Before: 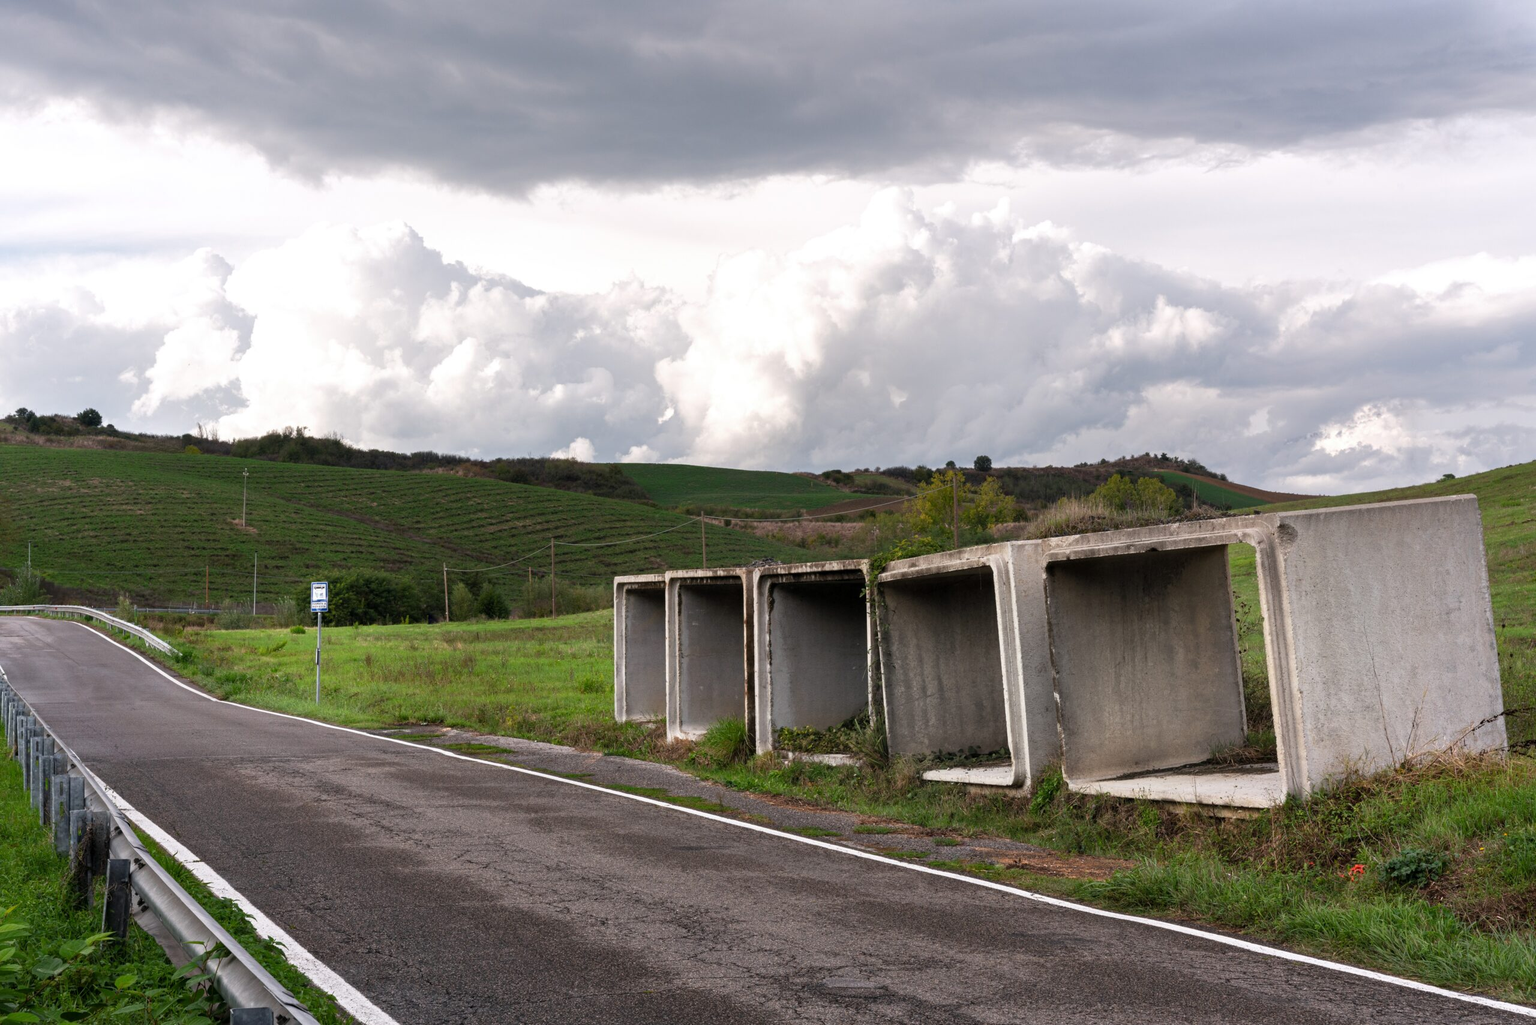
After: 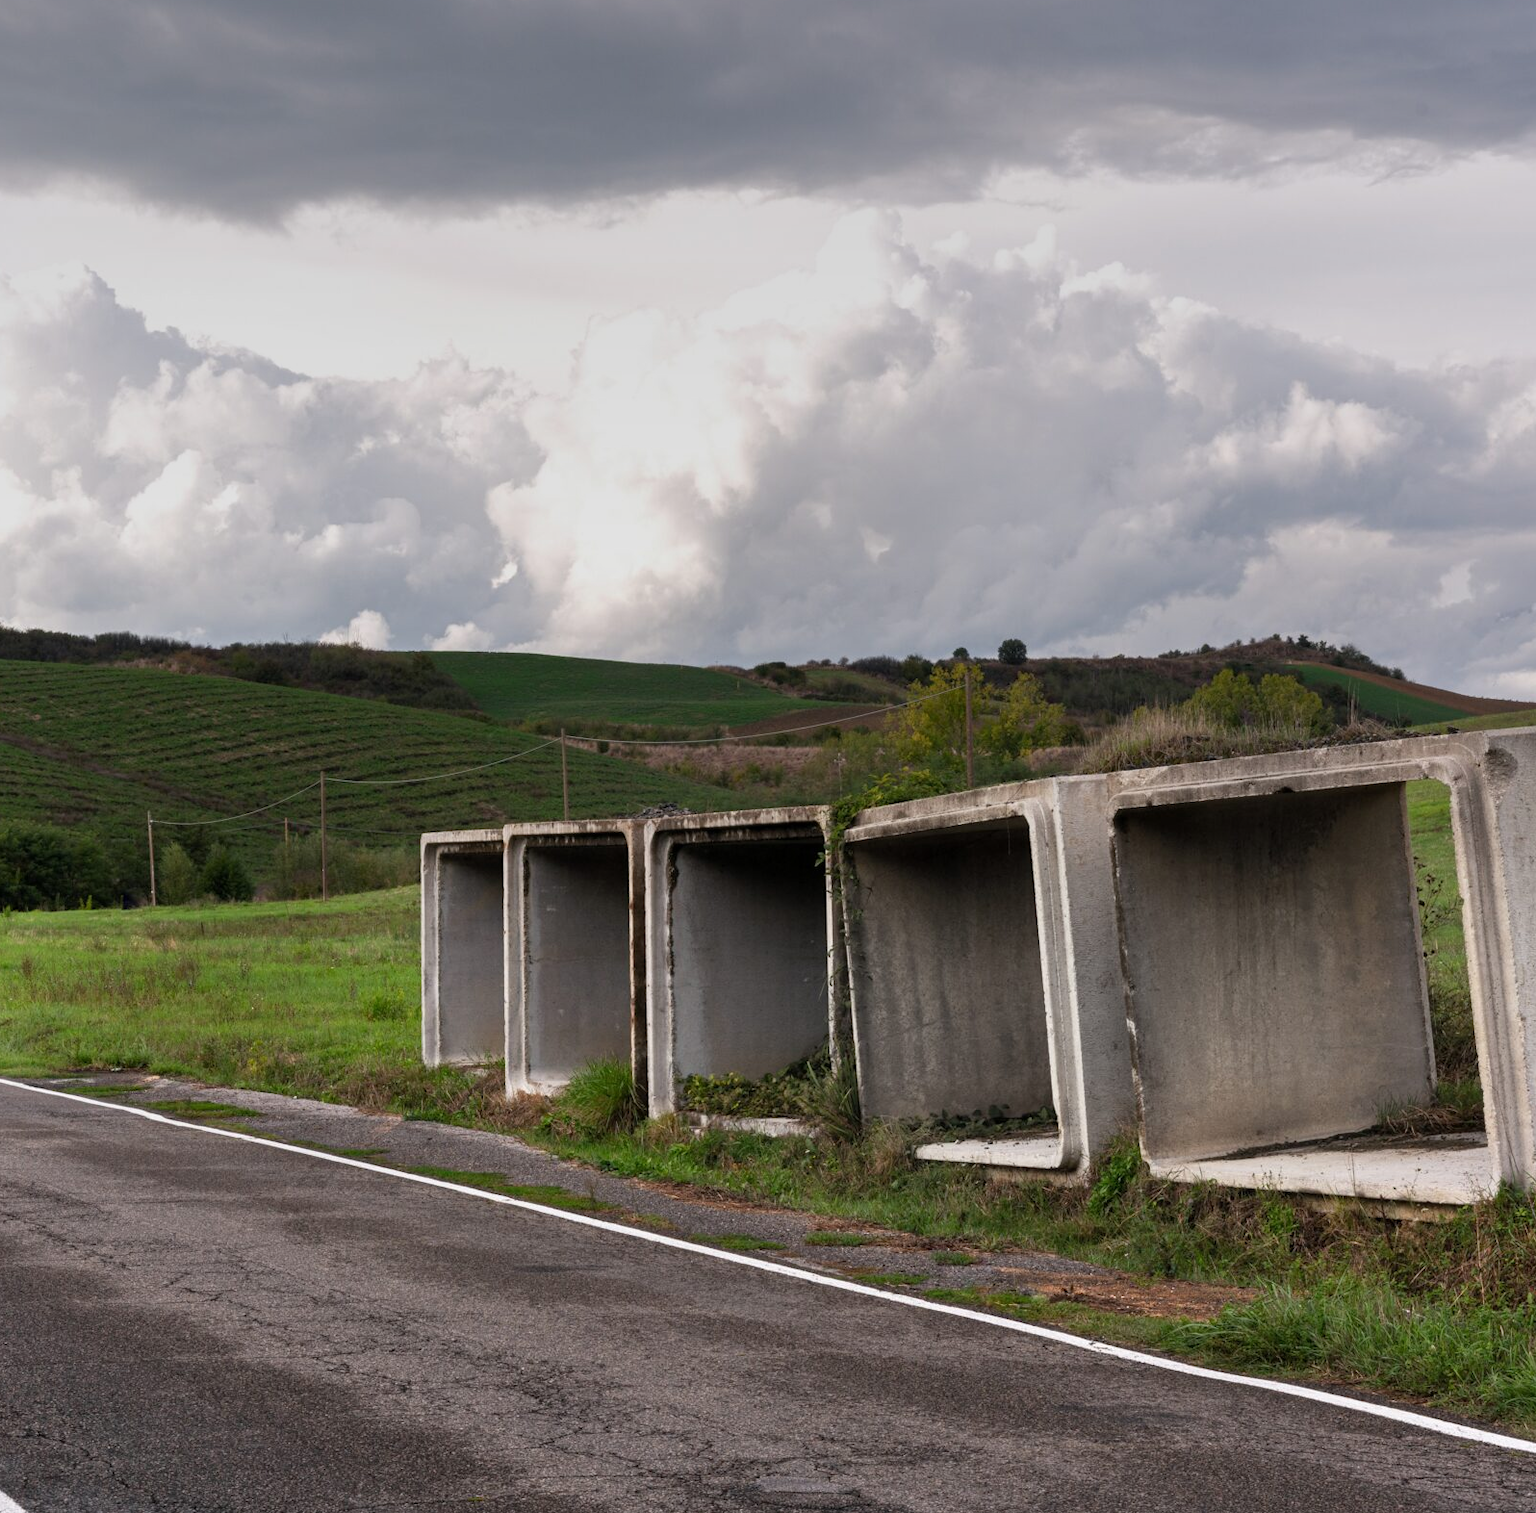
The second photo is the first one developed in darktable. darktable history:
crop and rotate: left 22.918%, top 5.629%, right 14.711%, bottom 2.247%
graduated density: on, module defaults
